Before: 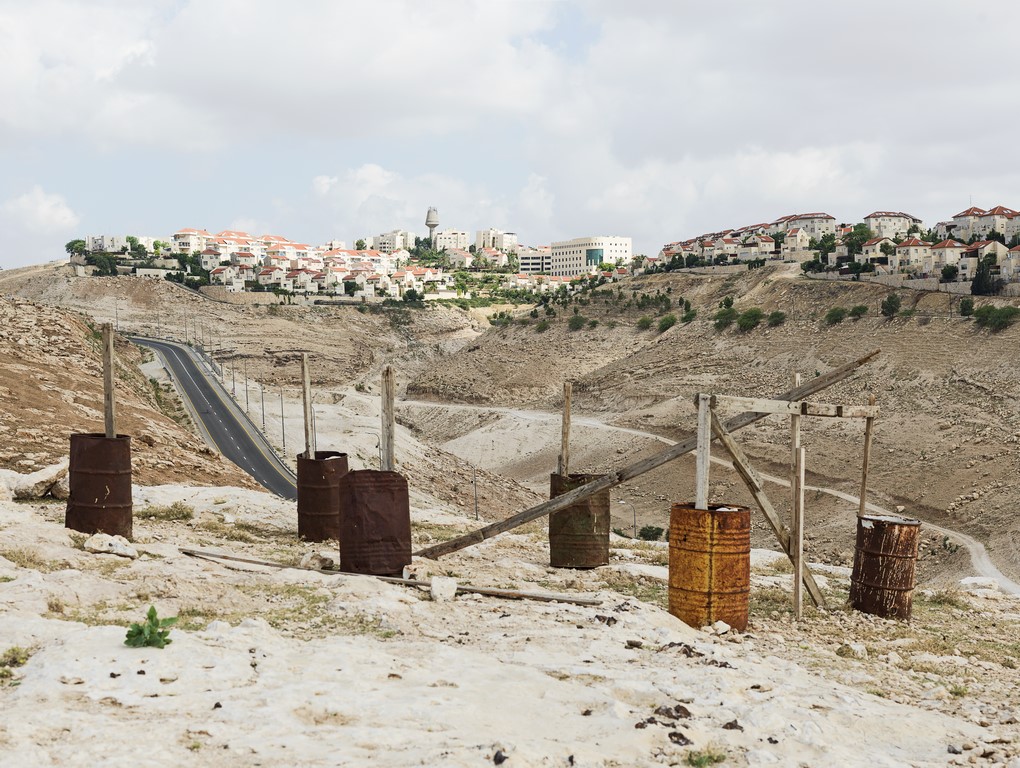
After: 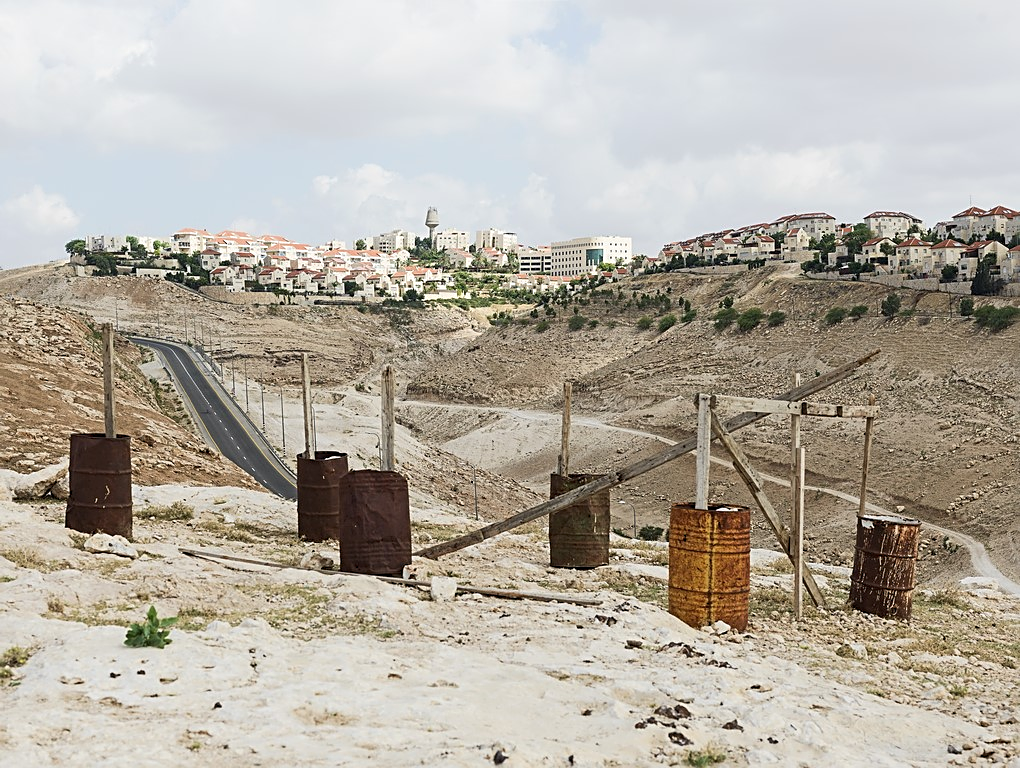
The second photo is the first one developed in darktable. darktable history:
sharpen: on, module defaults
levels: mode automatic, black 0.023%, white 99.97%, levels [0.062, 0.494, 0.925]
